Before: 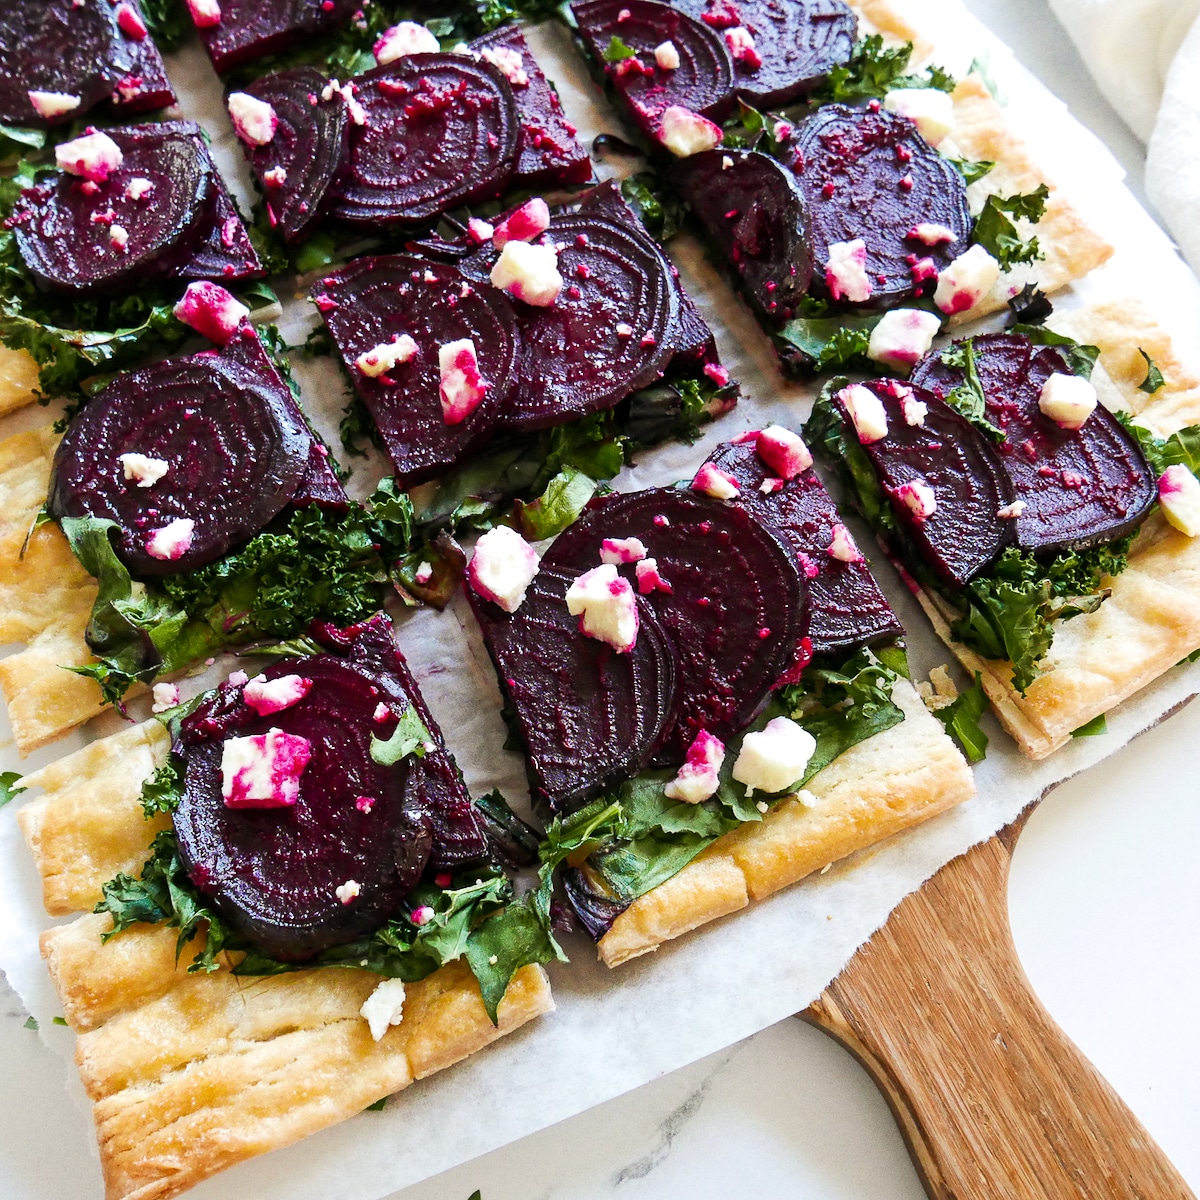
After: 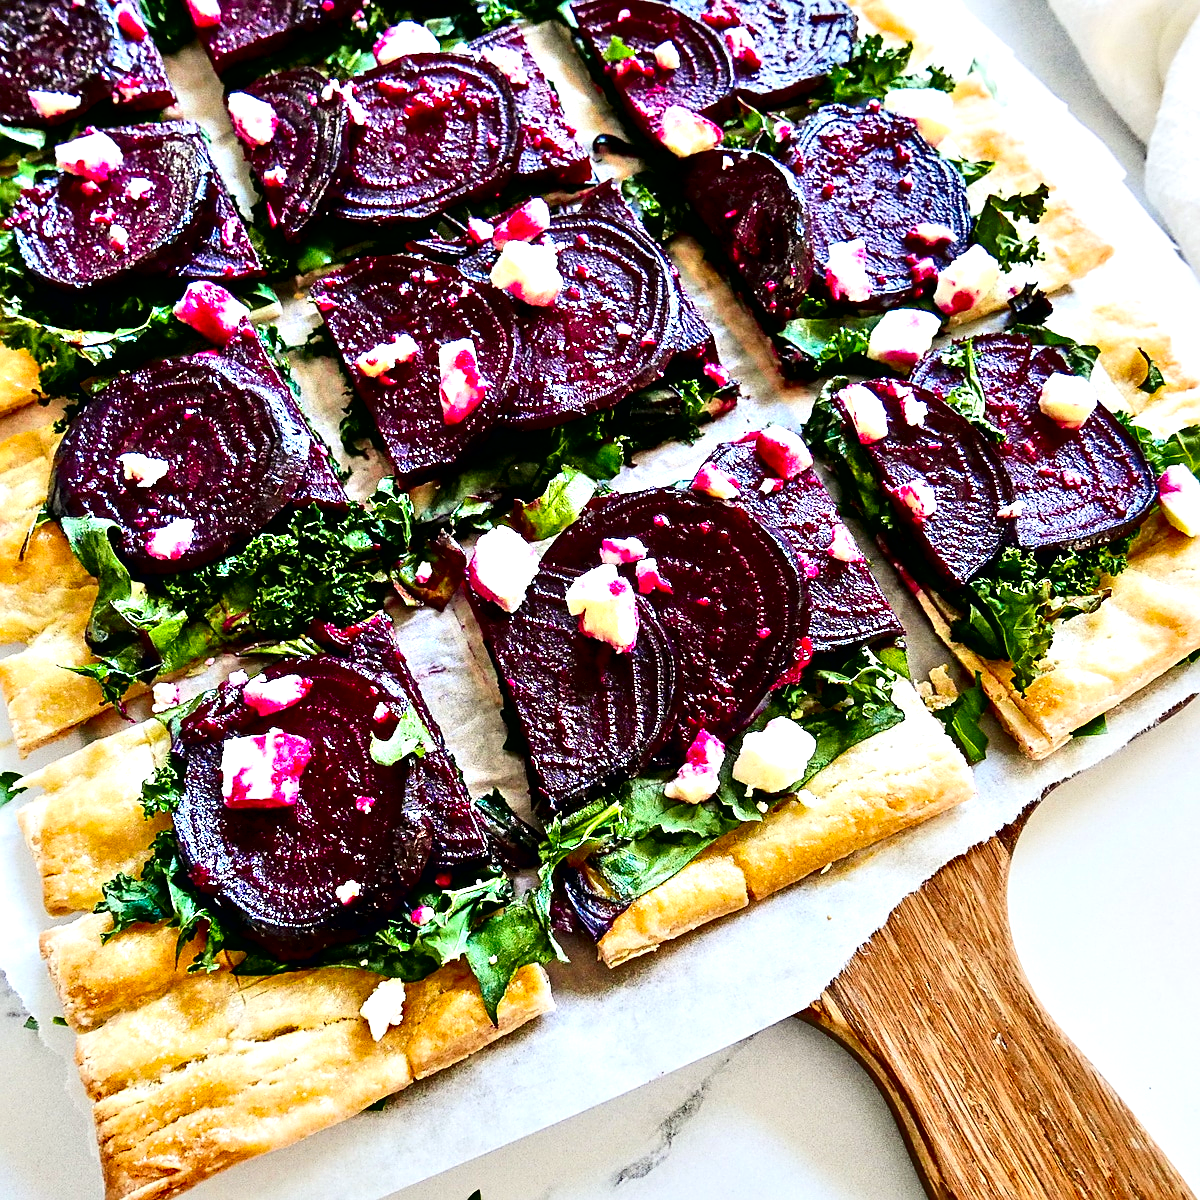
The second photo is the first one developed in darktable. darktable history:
exposure: compensate highlight preservation false
contrast brightness saturation: contrast 0.212, brightness -0.107, saturation 0.212
contrast equalizer: y [[0.6 ×6], [0.55 ×6], [0 ×6], [0 ×6], [0 ×6]]
sharpen: on, module defaults
tone equalizer: -7 EV 0.157 EV, -6 EV 0.638 EV, -5 EV 1.15 EV, -4 EV 1.36 EV, -3 EV 1.14 EV, -2 EV 0.6 EV, -1 EV 0.165 EV, mask exposure compensation -0.504 EV
